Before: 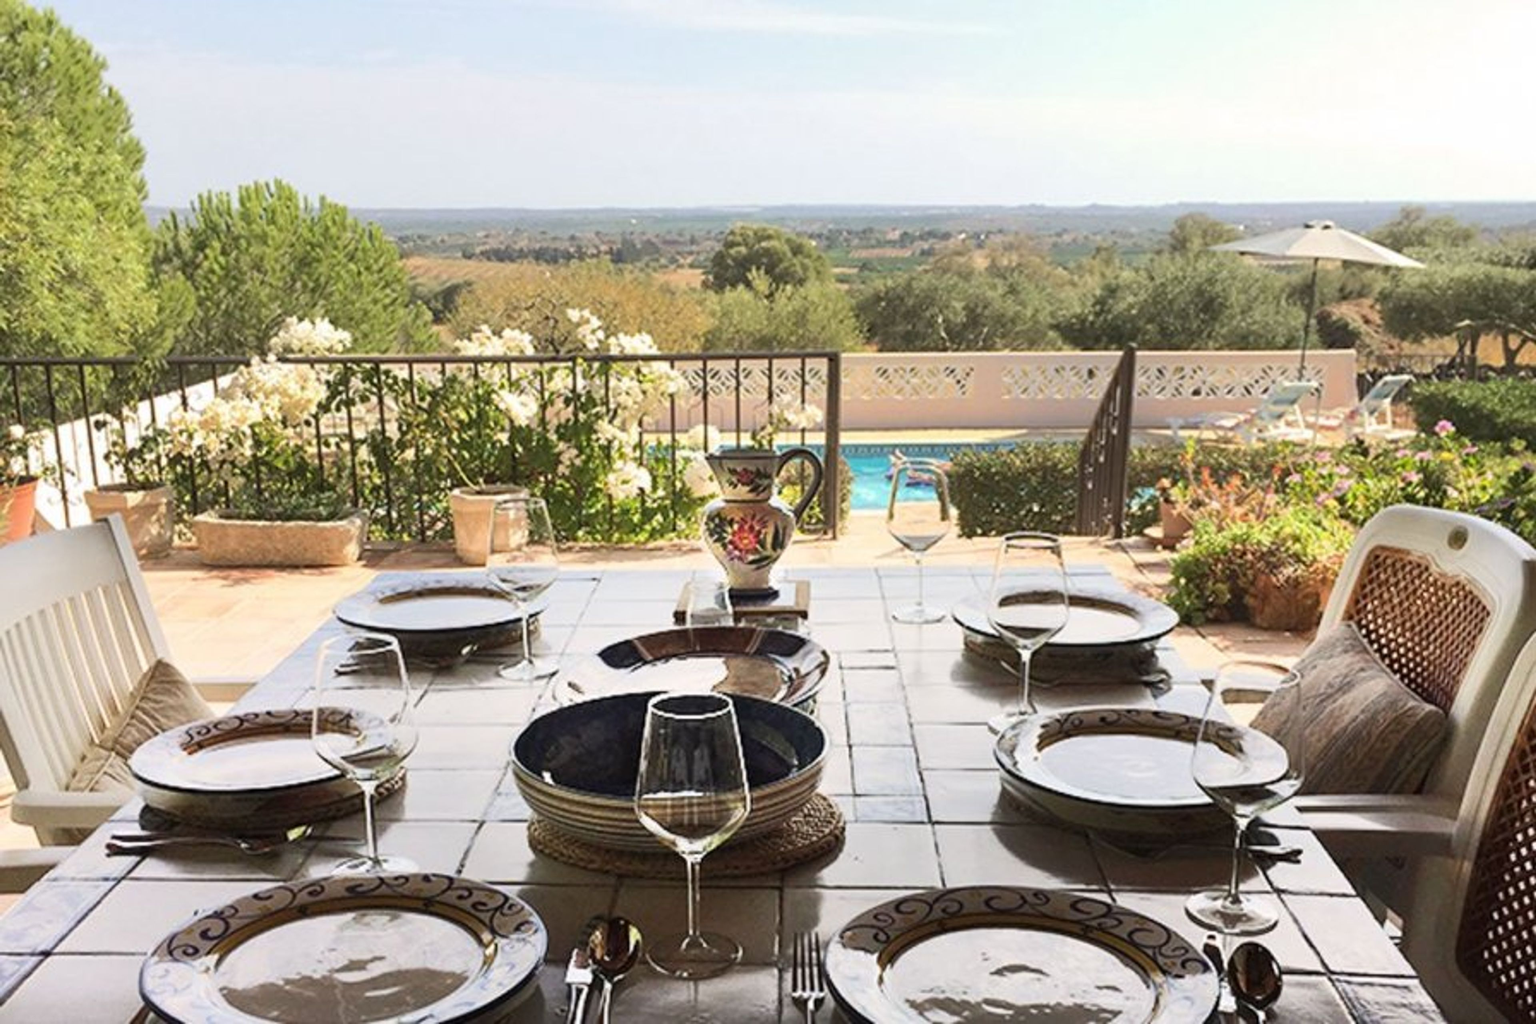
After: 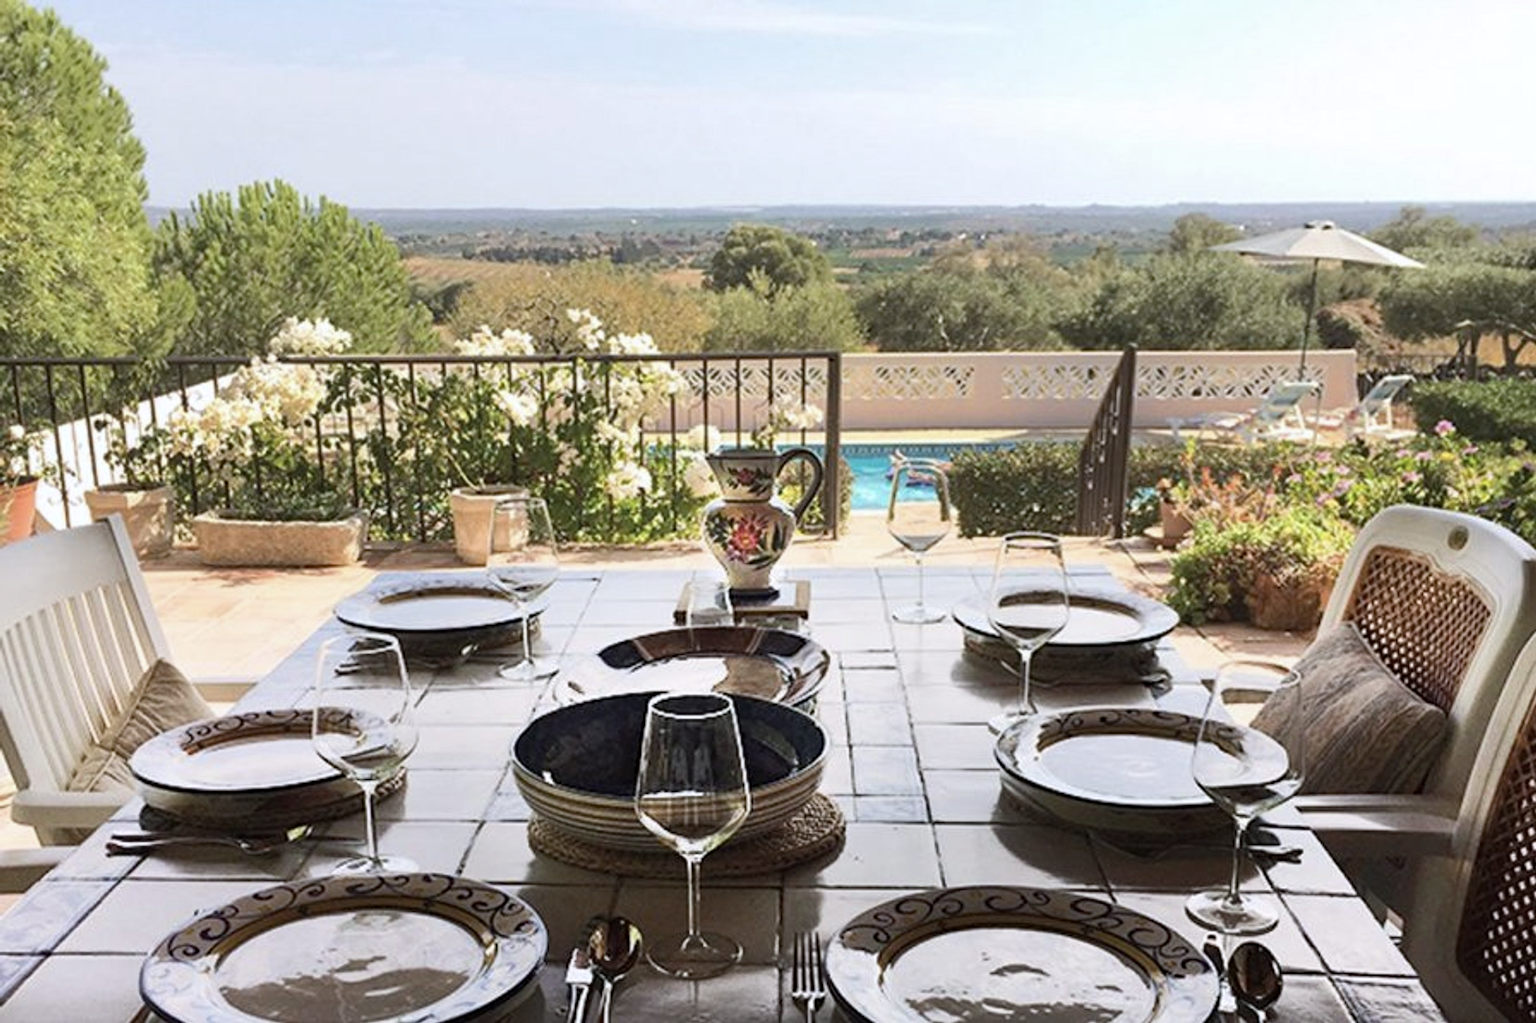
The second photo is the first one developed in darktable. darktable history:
color correction: saturation 0.8
haze removal: compatibility mode true, adaptive false
white balance: red 0.983, blue 1.036
